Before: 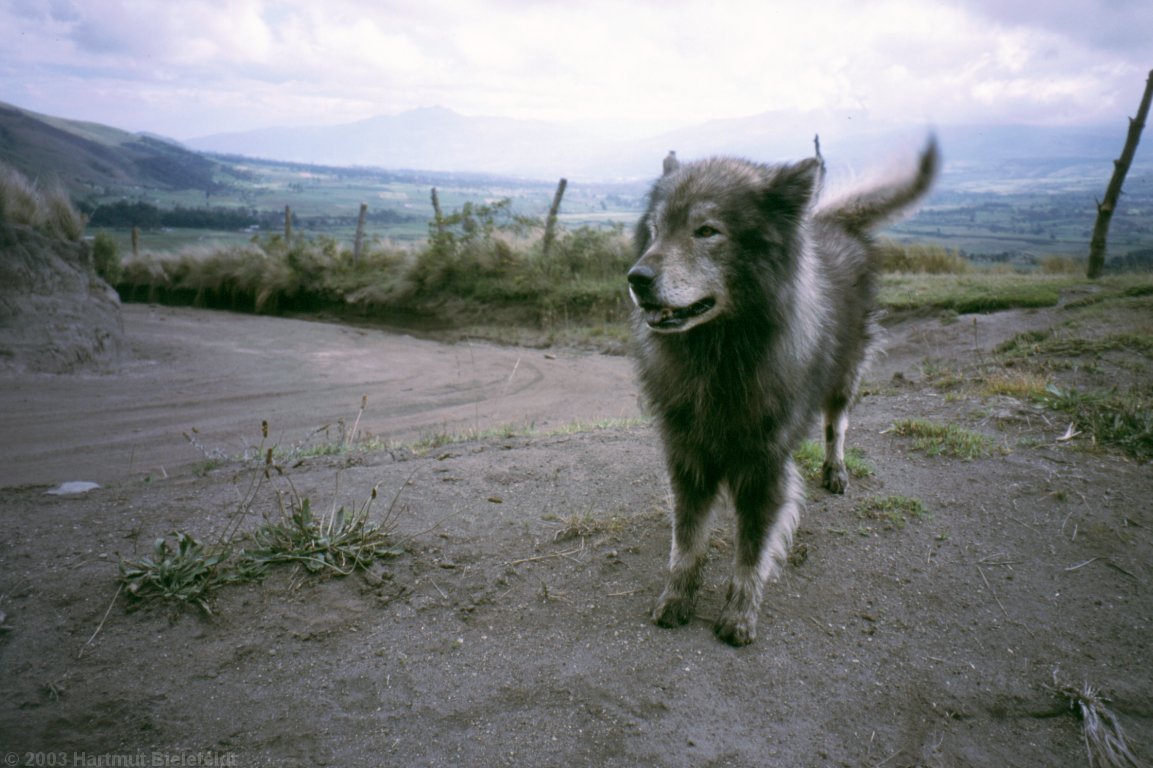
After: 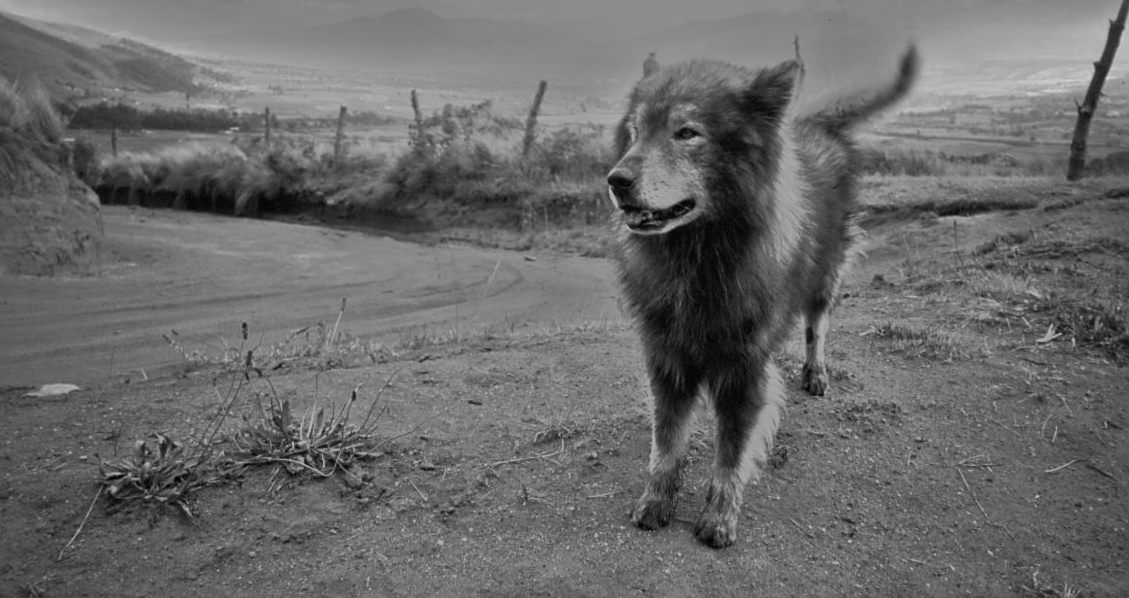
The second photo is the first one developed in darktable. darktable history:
crop and rotate: left 1.814%, top 12.818%, right 0.25%, bottom 9.225%
color balance rgb: linear chroma grading › global chroma 20%, perceptual saturation grading › global saturation 65%, perceptual saturation grading › highlights 50%, perceptual saturation grading › shadows 30%, perceptual brilliance grading › global brilliance 12%, perceptual brilliance grading › highlights 15%, global vibrance 20%
base curve: curves: ch0 [(0, 0) (0.472, 0.455) (1, 1)], preserve colors none
white balance: red 1.467, blue 0.684
sharpen: radius 1.864, amount 0.398, threshold 1.271
monochrome: size 1
